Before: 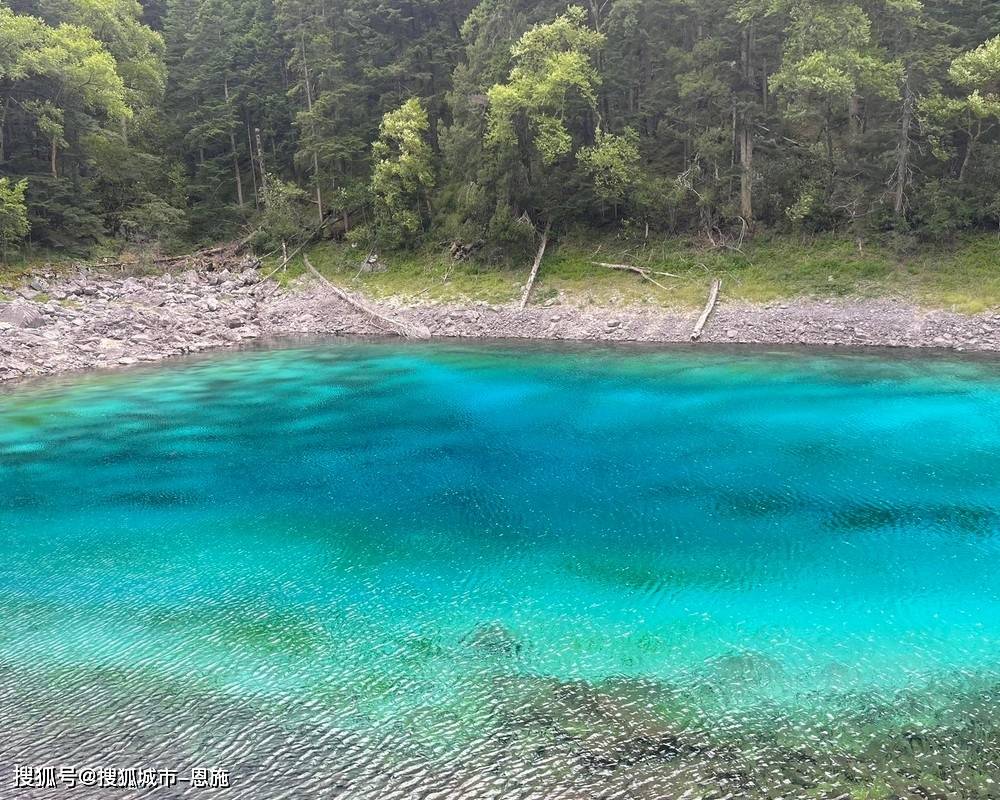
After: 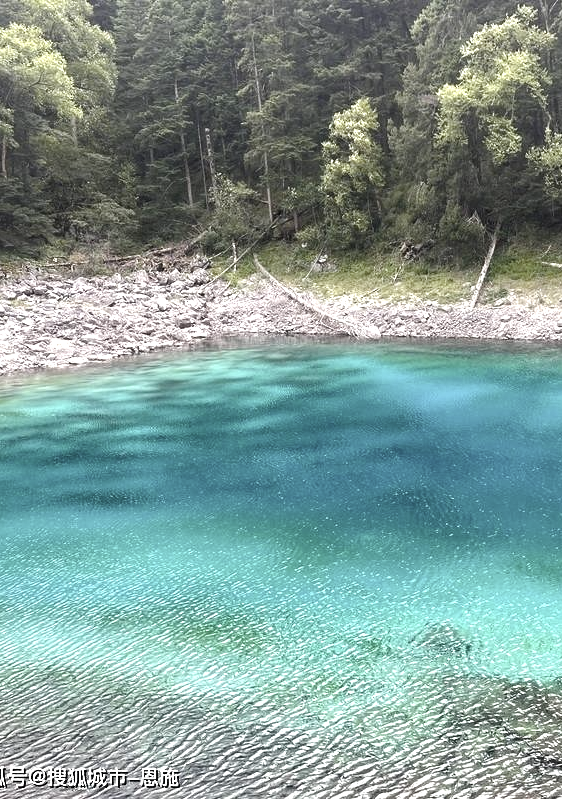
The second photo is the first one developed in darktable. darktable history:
crop: left 5.023%, right 38.767%
color balance rgb: perceptual saturation grading › global saturation 25.934%, perceptual saturation grading › highlights -27.896%, perceptual saturation grading › mid-tones 15.634%, perceptual saturation grading › shadows 33.31%, perceptual brilliance grading › global brilliance -4.916%, perceptual brilliance grading › highlights 24.474%, perceptual brilliance grading › mid-tones 6.95%, perceptual brilliance grading › shadows -4.638%, global vibrance 9.661%
color correction: highlights b* 0.062, saturation 0.485
